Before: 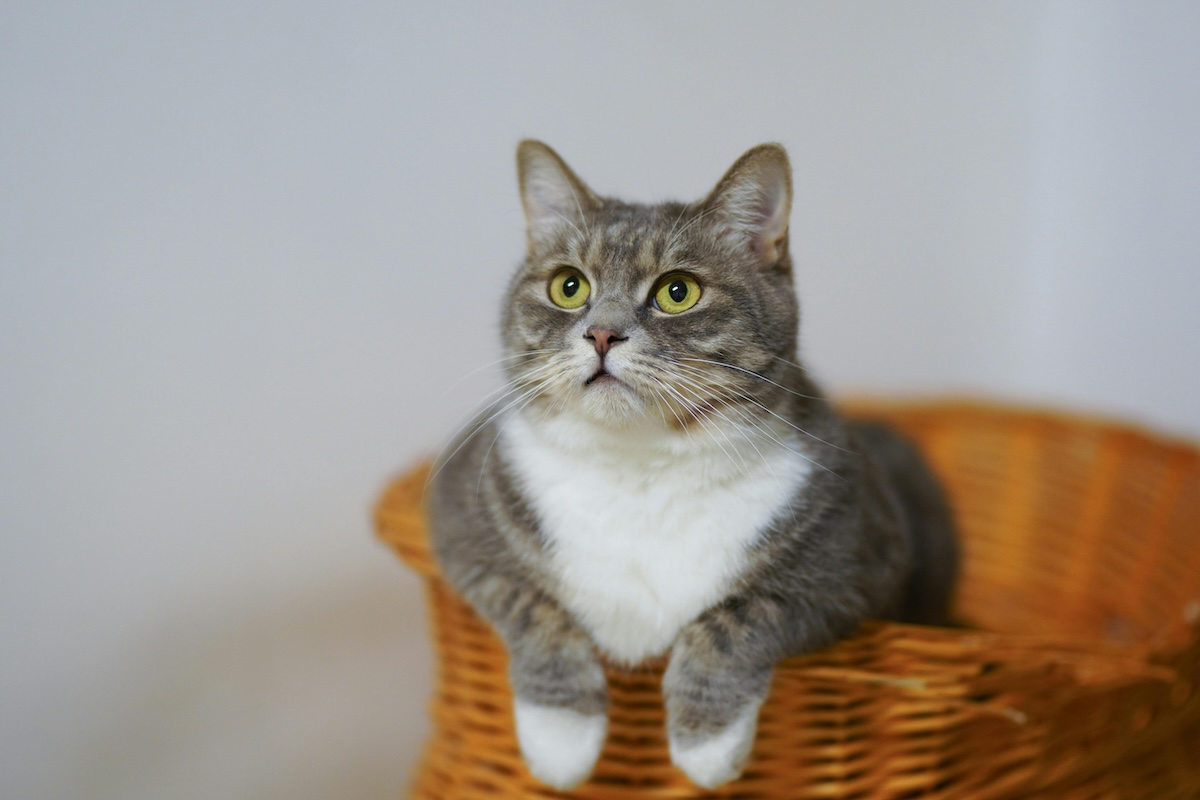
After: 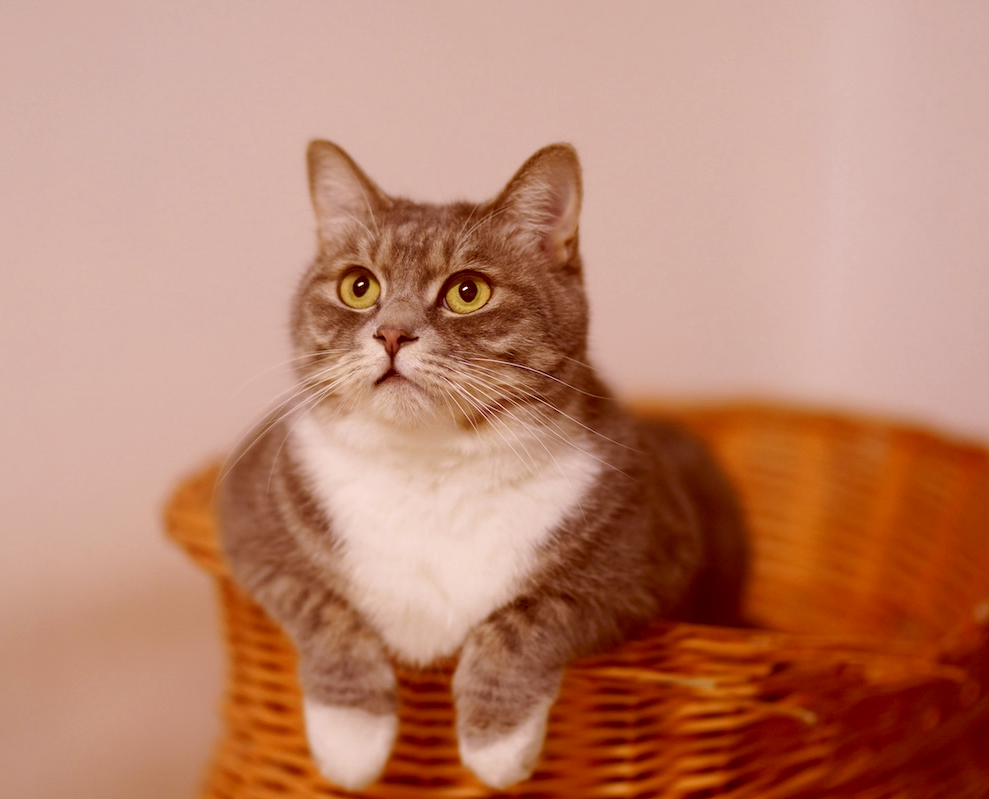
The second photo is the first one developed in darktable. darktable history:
color correction: highlights a* 9.03, highlights b* 8.71, shadows a* 40, shadows b* 40, saturation 0.8
crop: left 17.582%, bottom 0.031%
